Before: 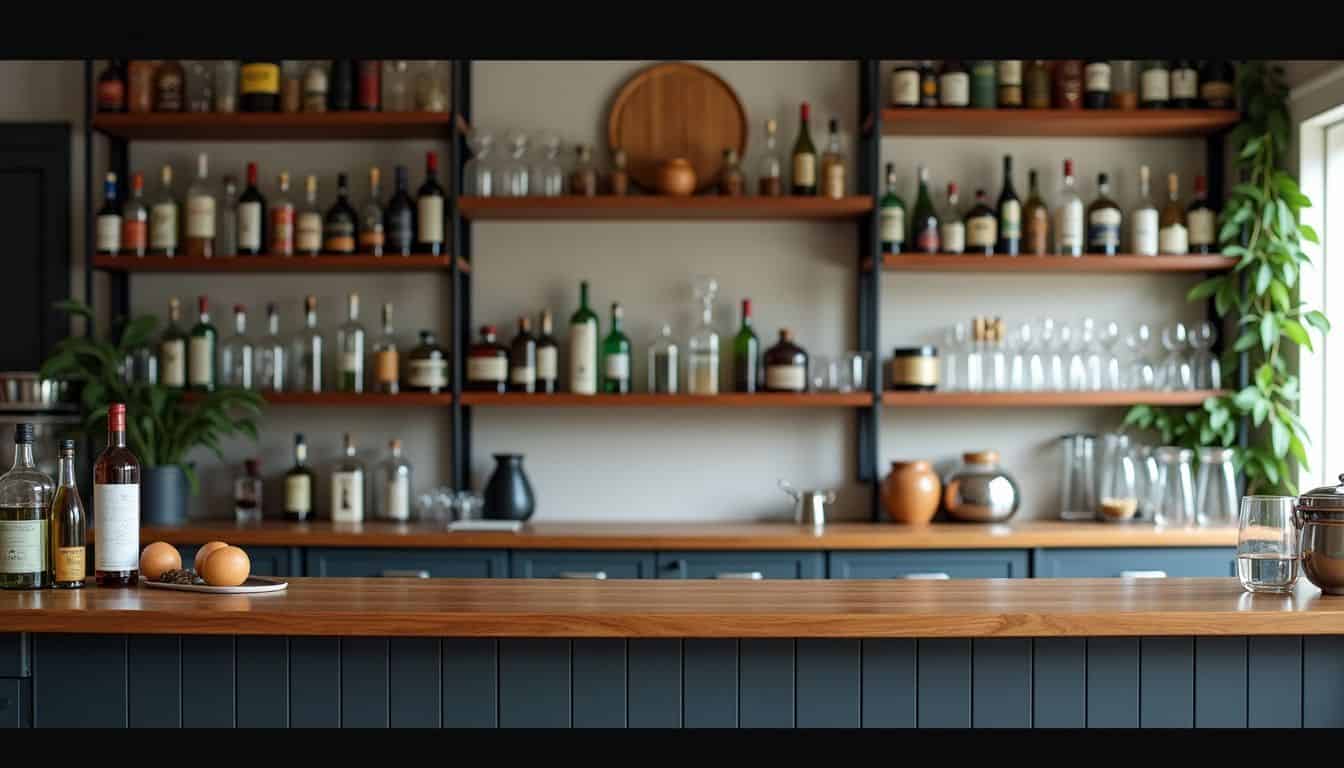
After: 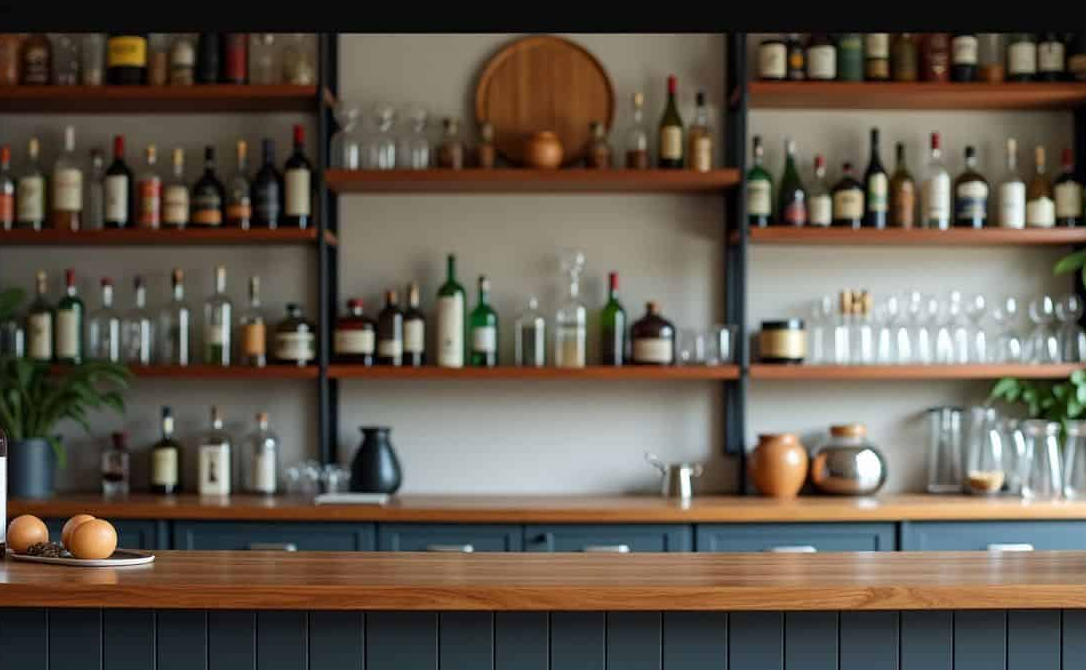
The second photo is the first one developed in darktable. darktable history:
crop: left 9.934%, top 3.52%, right 9.245%, bottom 9.235%
